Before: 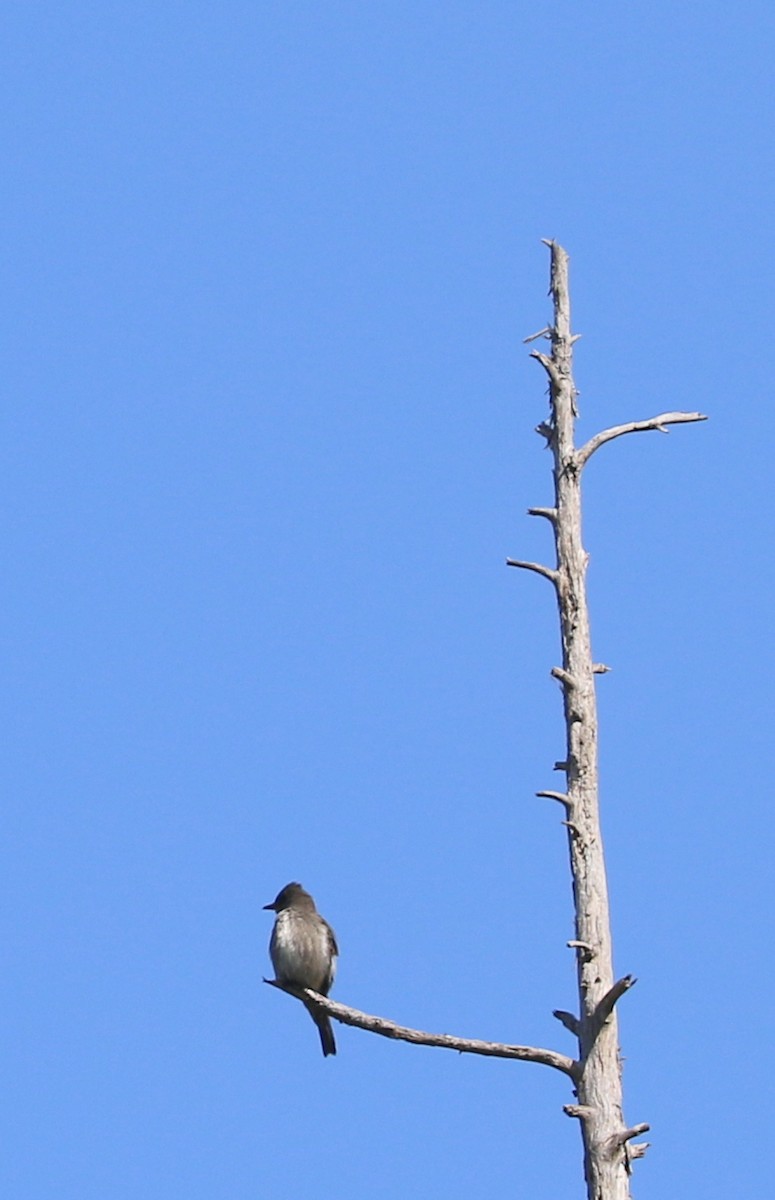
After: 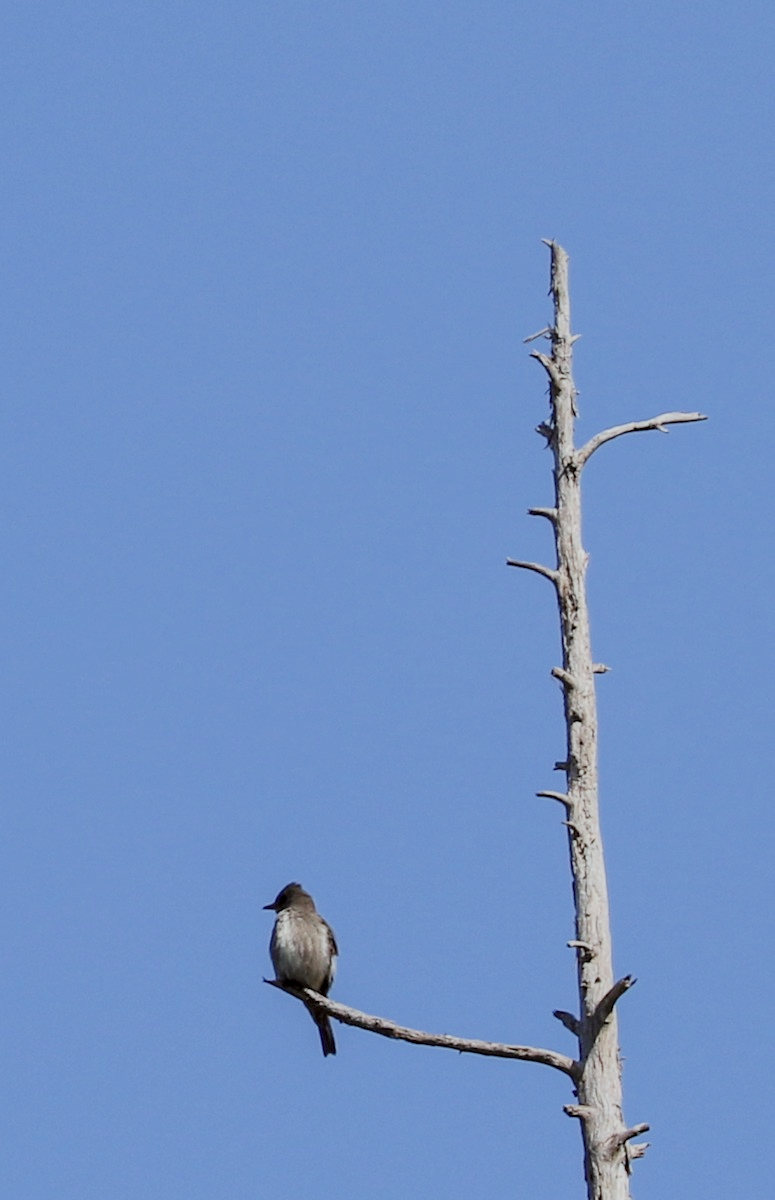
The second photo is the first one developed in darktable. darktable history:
local contrast: detail 130%
color correction: highlights a* -2.8, highlights b* -2.41, shadows a* 2.37, shadows b* 2.82
filmic rgb: black relative exposure -7.1 EV, white relative exposure 5.38 EV, hardness 3.02
